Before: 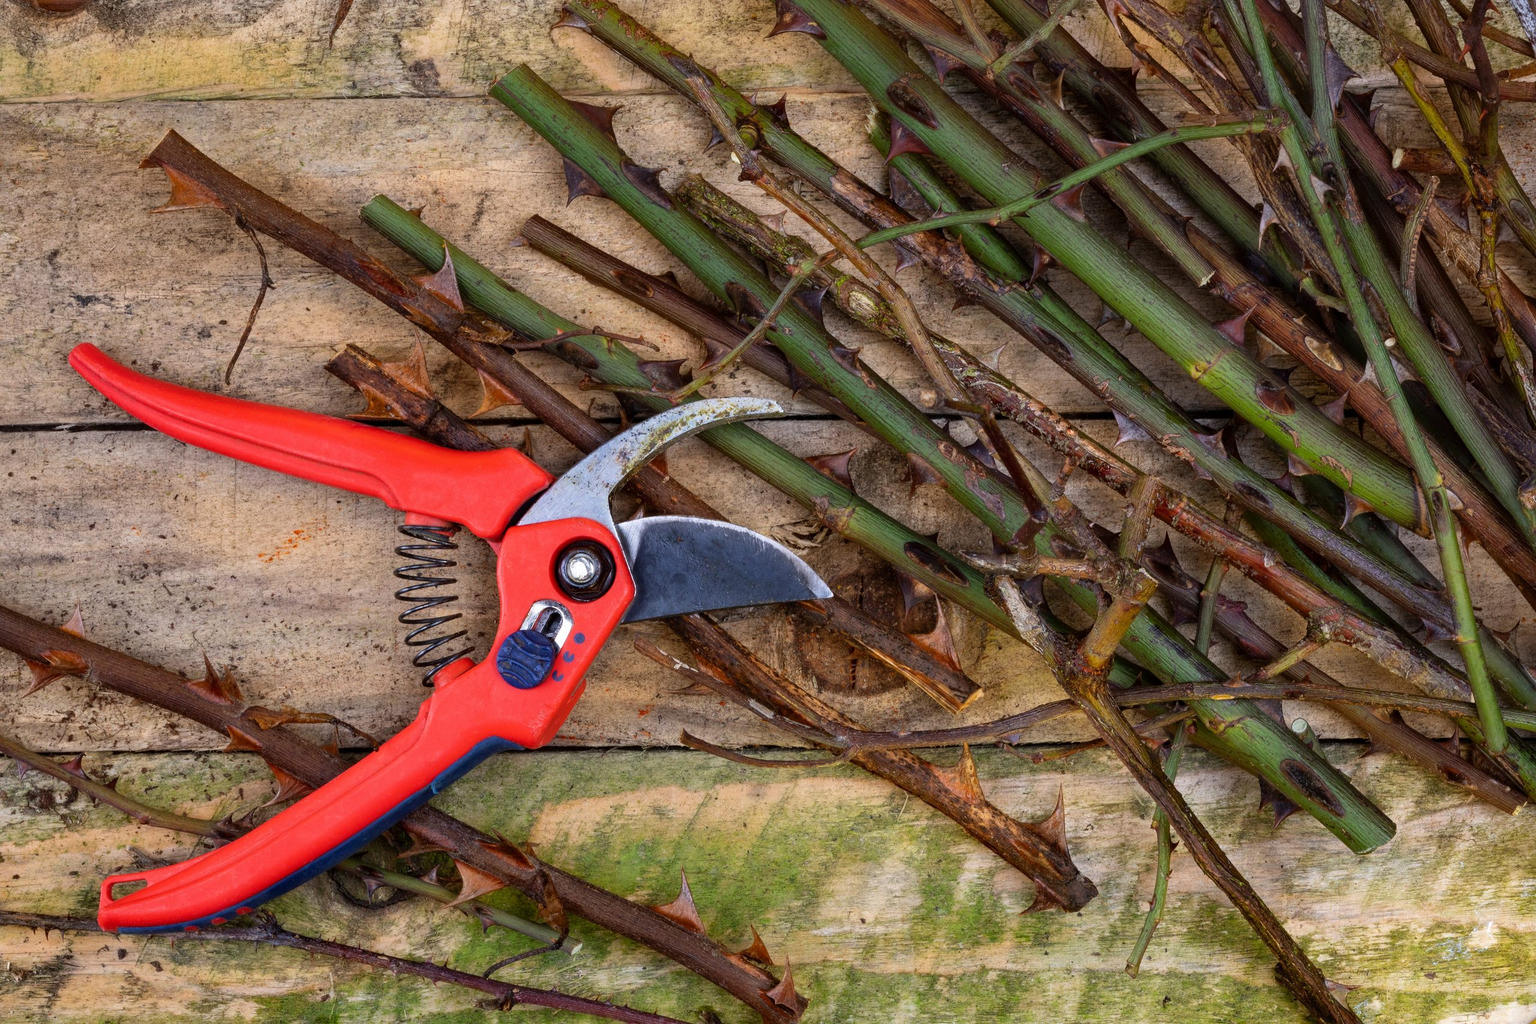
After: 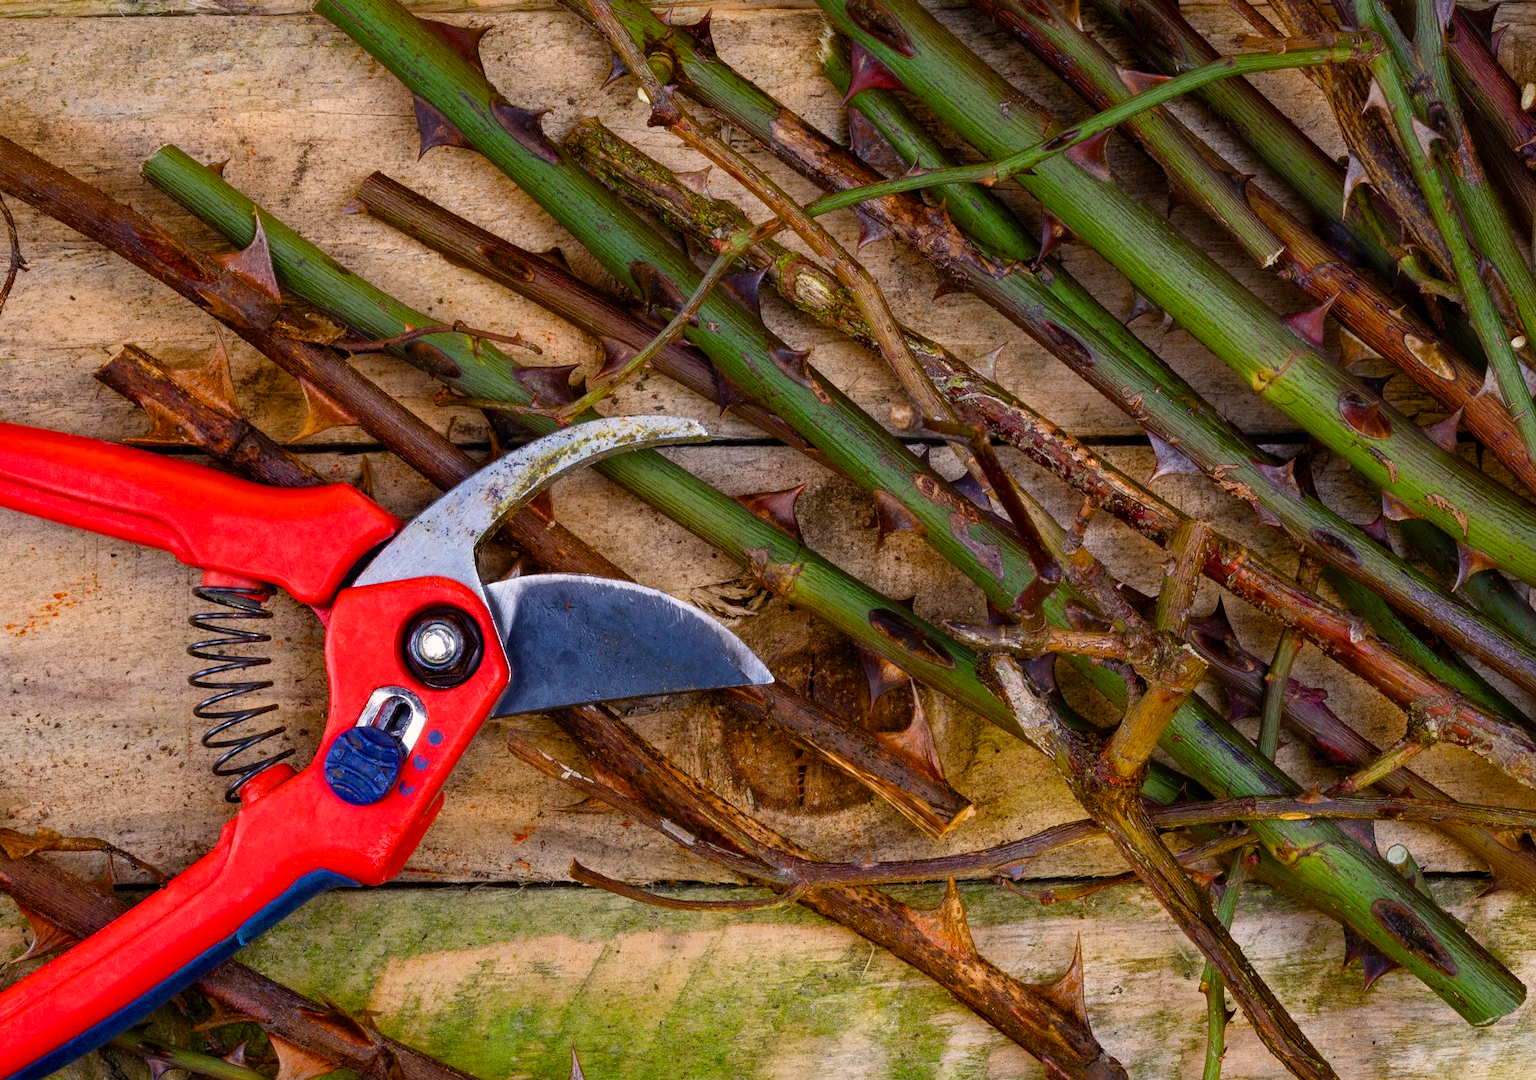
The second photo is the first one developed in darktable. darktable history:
crop: left 16.554%, top 8.474%, right 8.591%, bottom 12.509%
color balance rgb: highlights gain › chroma 1.373%, highlights gain › hue 50.61°, perceptual saturation grading › global saturation 45.868%, perceptual saturation grading › highlights -50.579%, perceptual saturation grading › shadows 30.746%, global vibrance 9.546%
